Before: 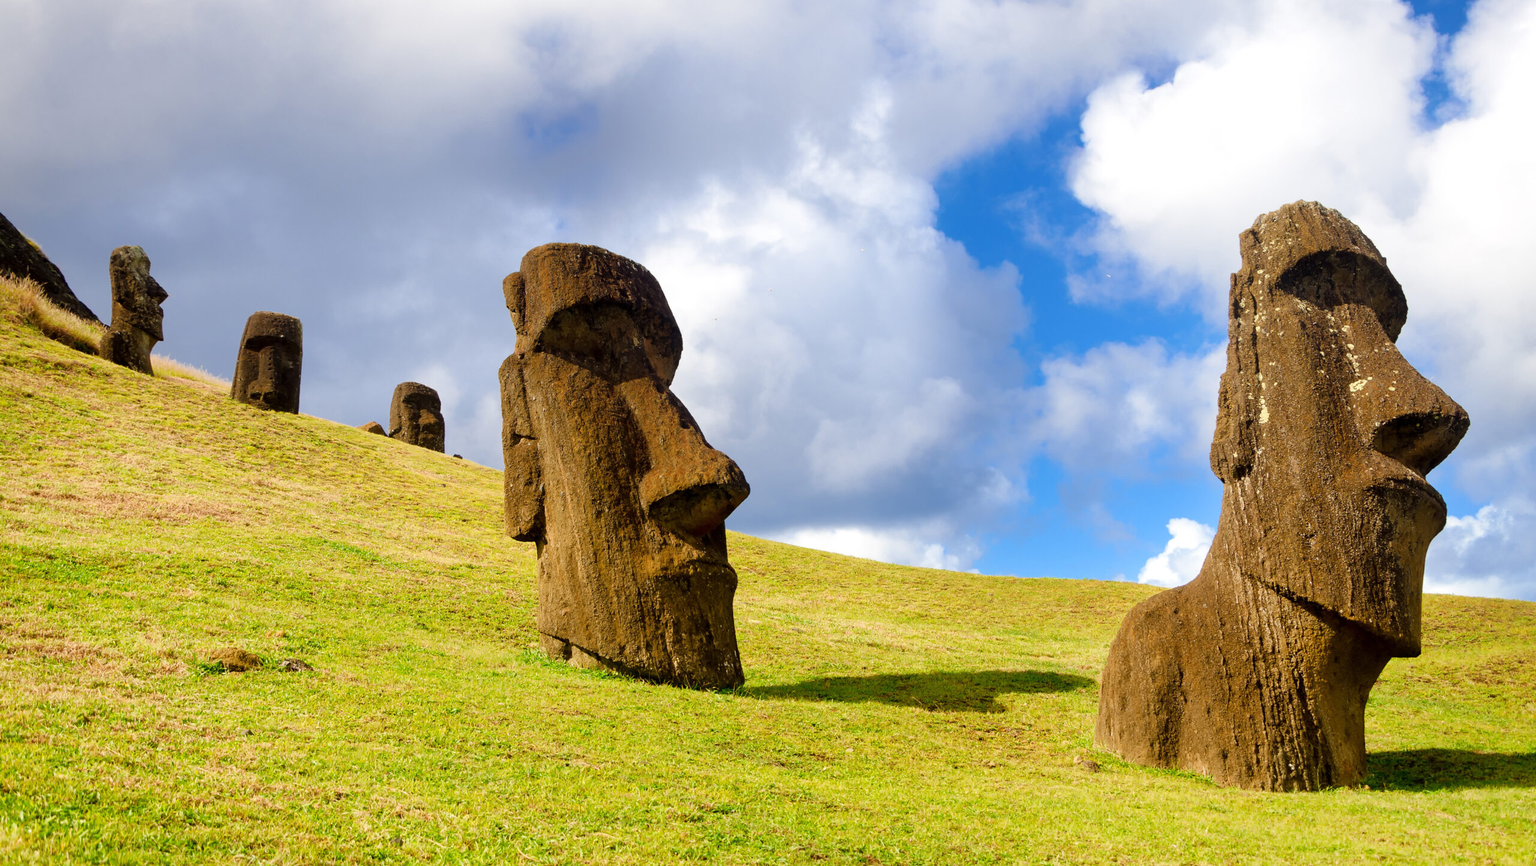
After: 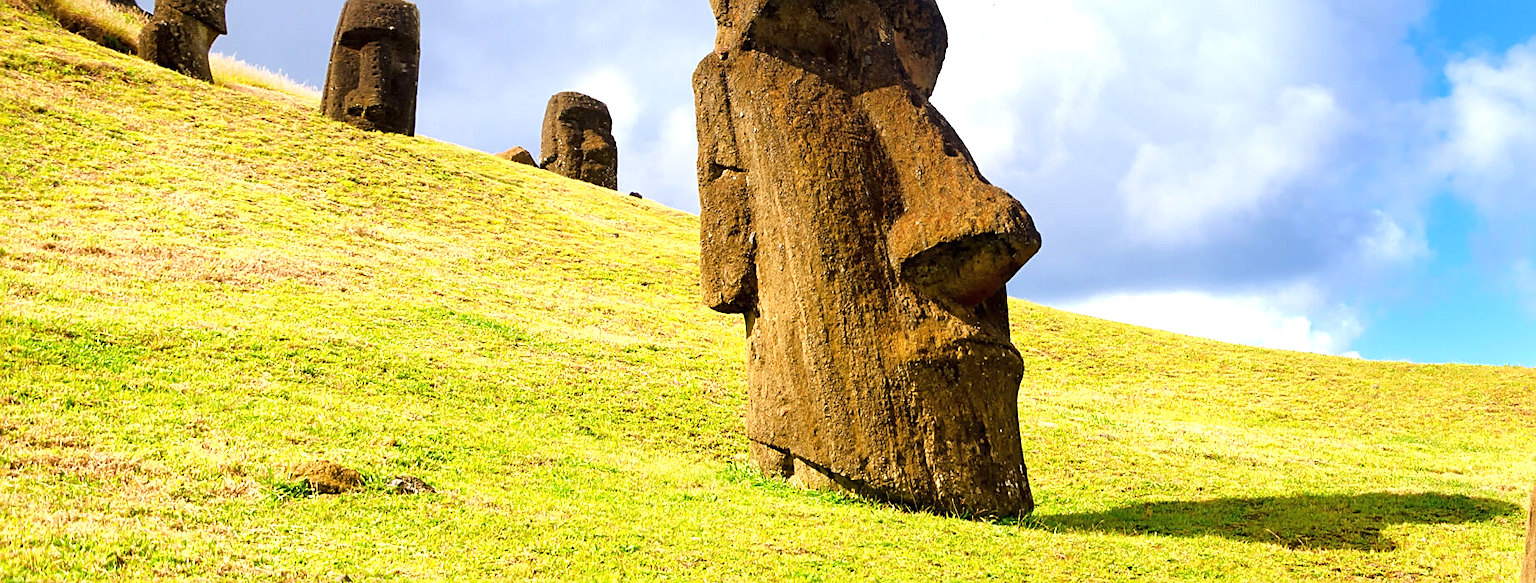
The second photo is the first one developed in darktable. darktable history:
crop: top 36.498%, right 27.964%, bottom 14.995%
exposure: black level correction 0, exposure 0.7 EV, compensate exposure bias true, compensate highlight preservation false
sharpen: on, module defaults
